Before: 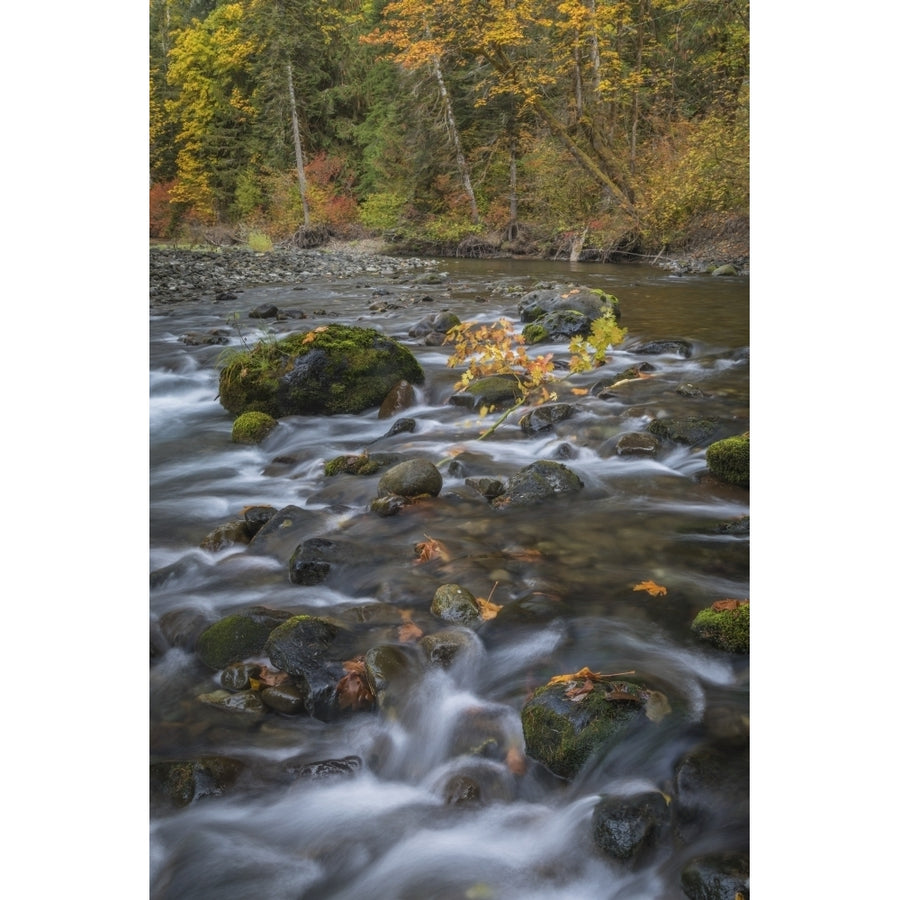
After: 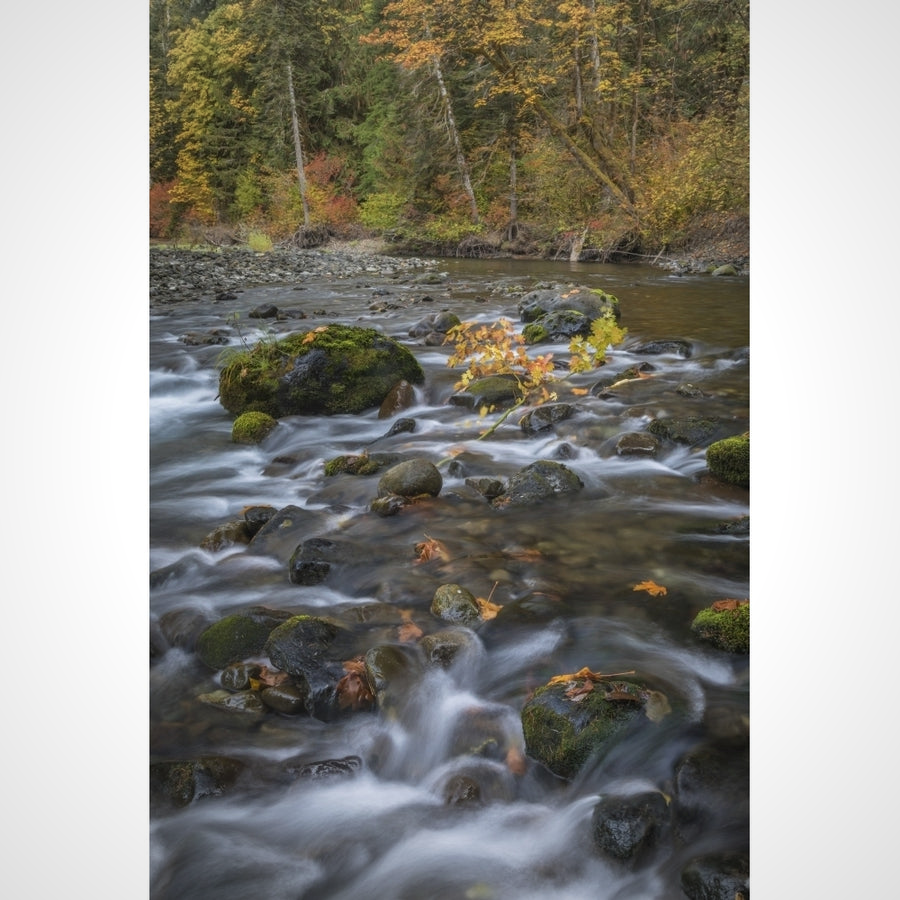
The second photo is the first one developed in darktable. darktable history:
vignetting: fall-off start 74.6%, fall-off radius 65.88%, brightness -0.268
